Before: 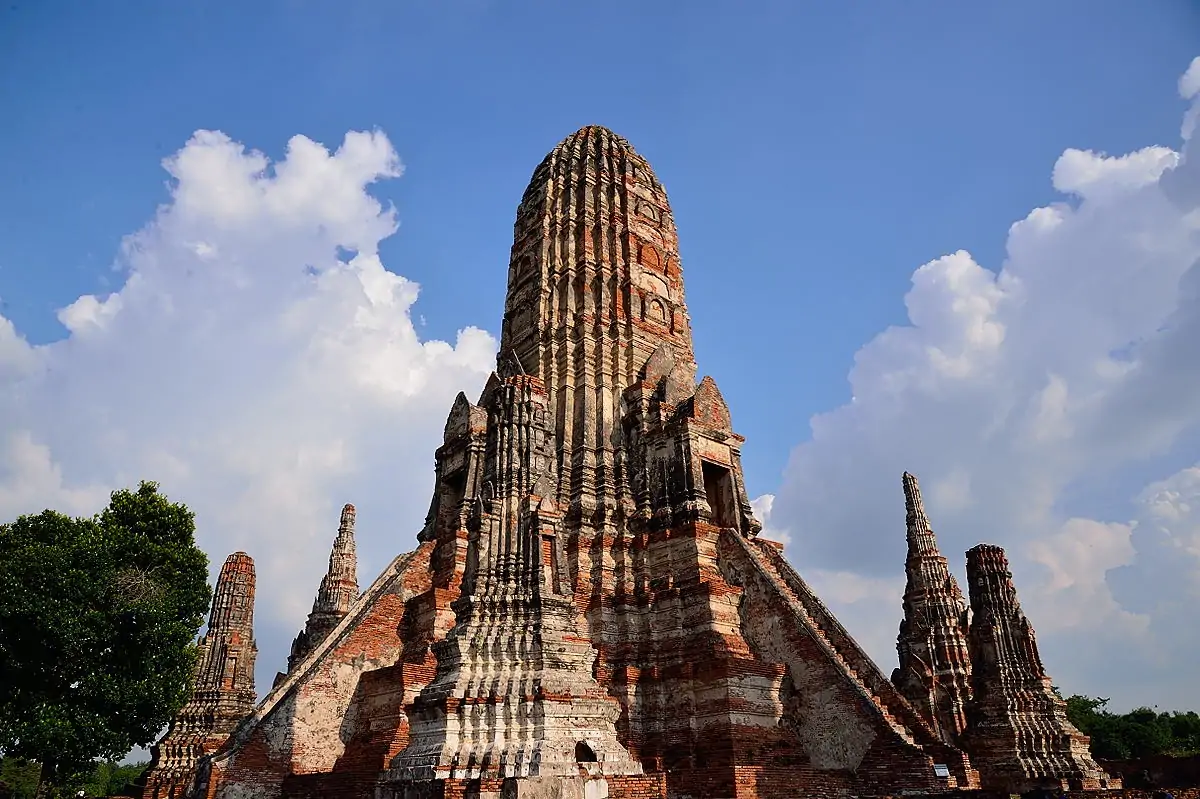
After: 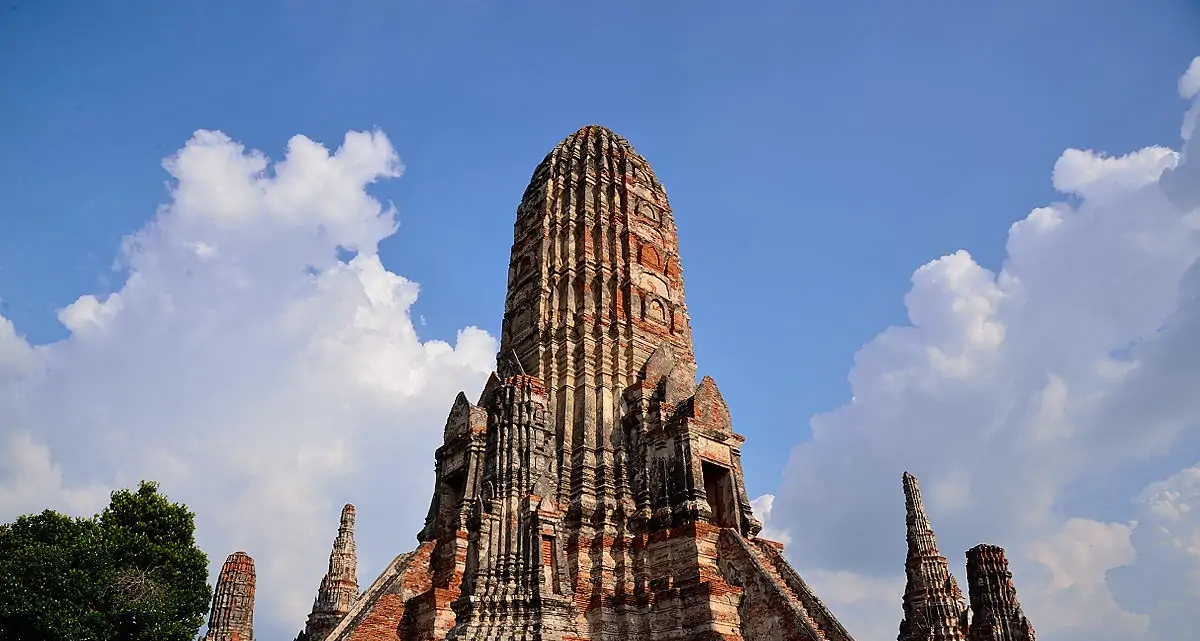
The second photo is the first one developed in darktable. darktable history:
crop: bottom 19.726%
